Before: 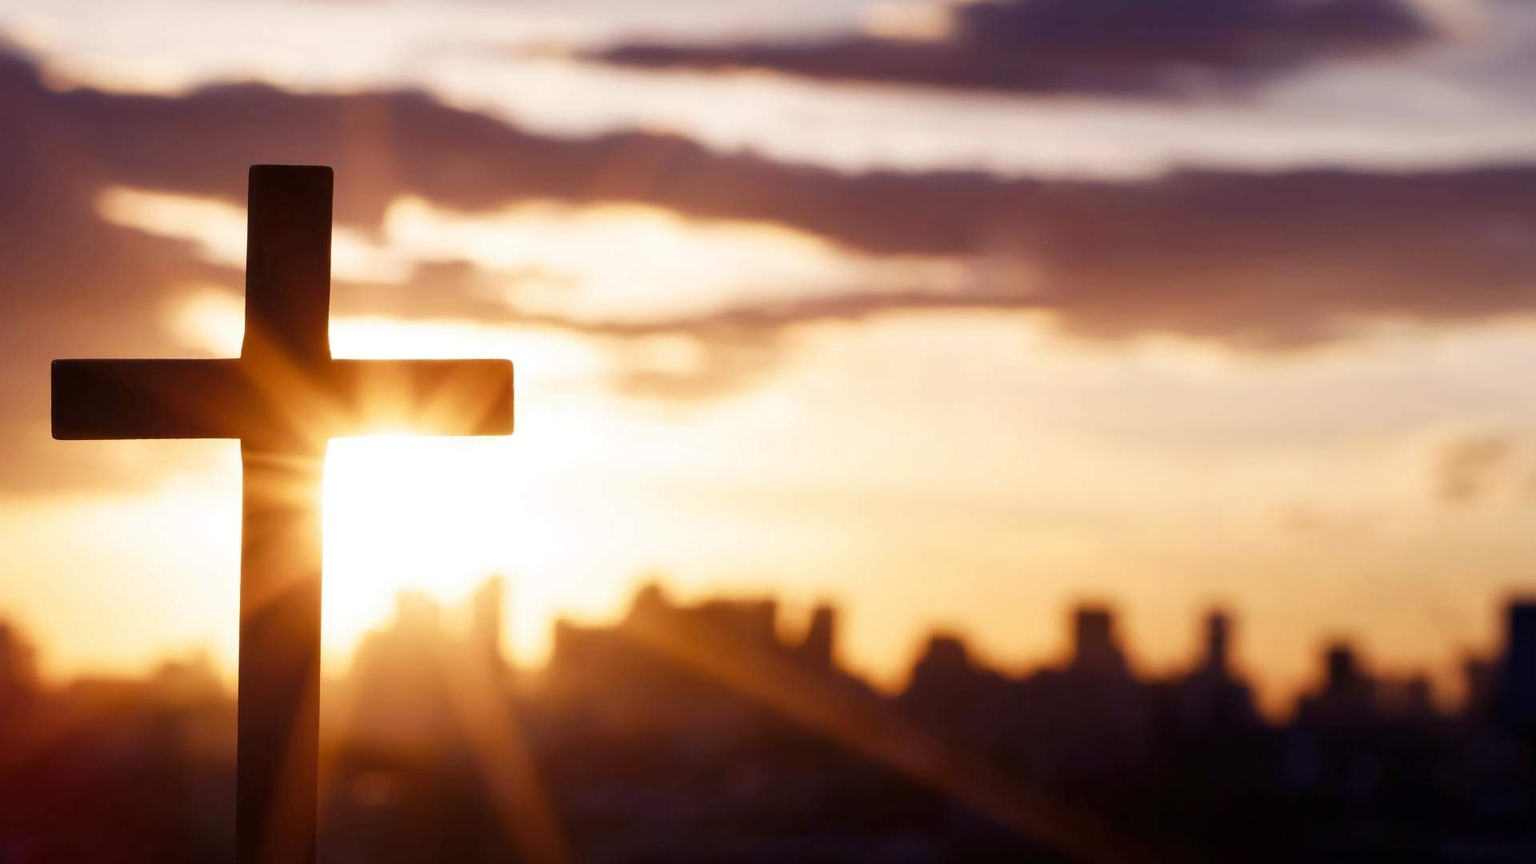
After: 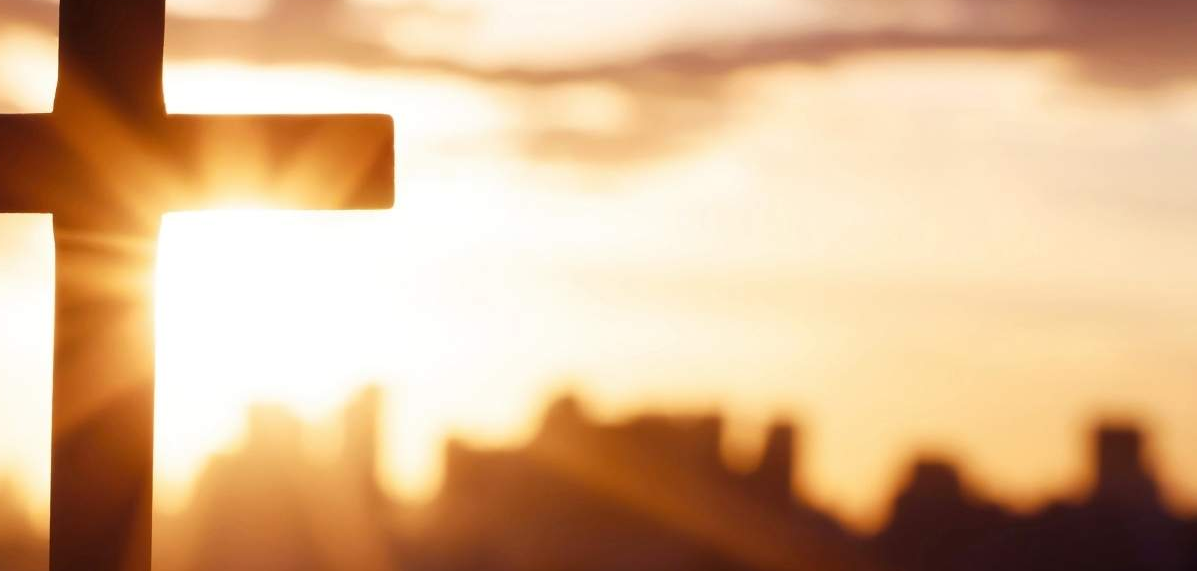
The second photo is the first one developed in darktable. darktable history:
crop: left 12.958%, top 31.052%, right 24.669%, bottom 16.042%
